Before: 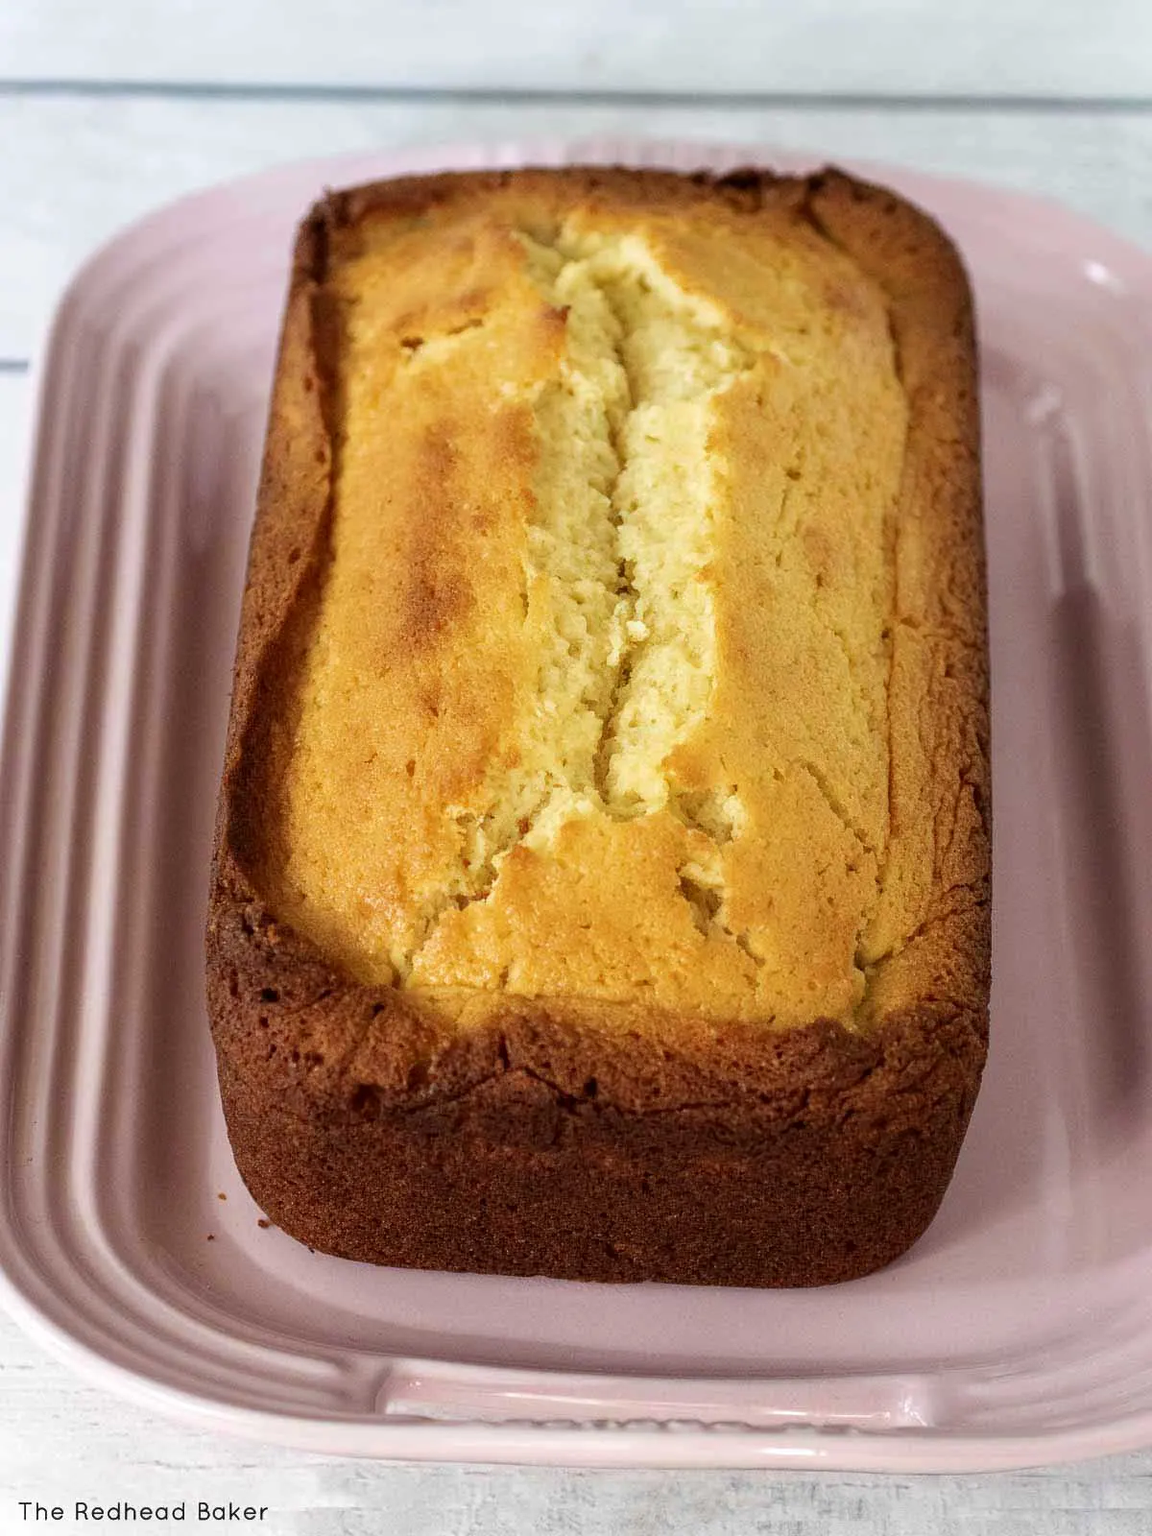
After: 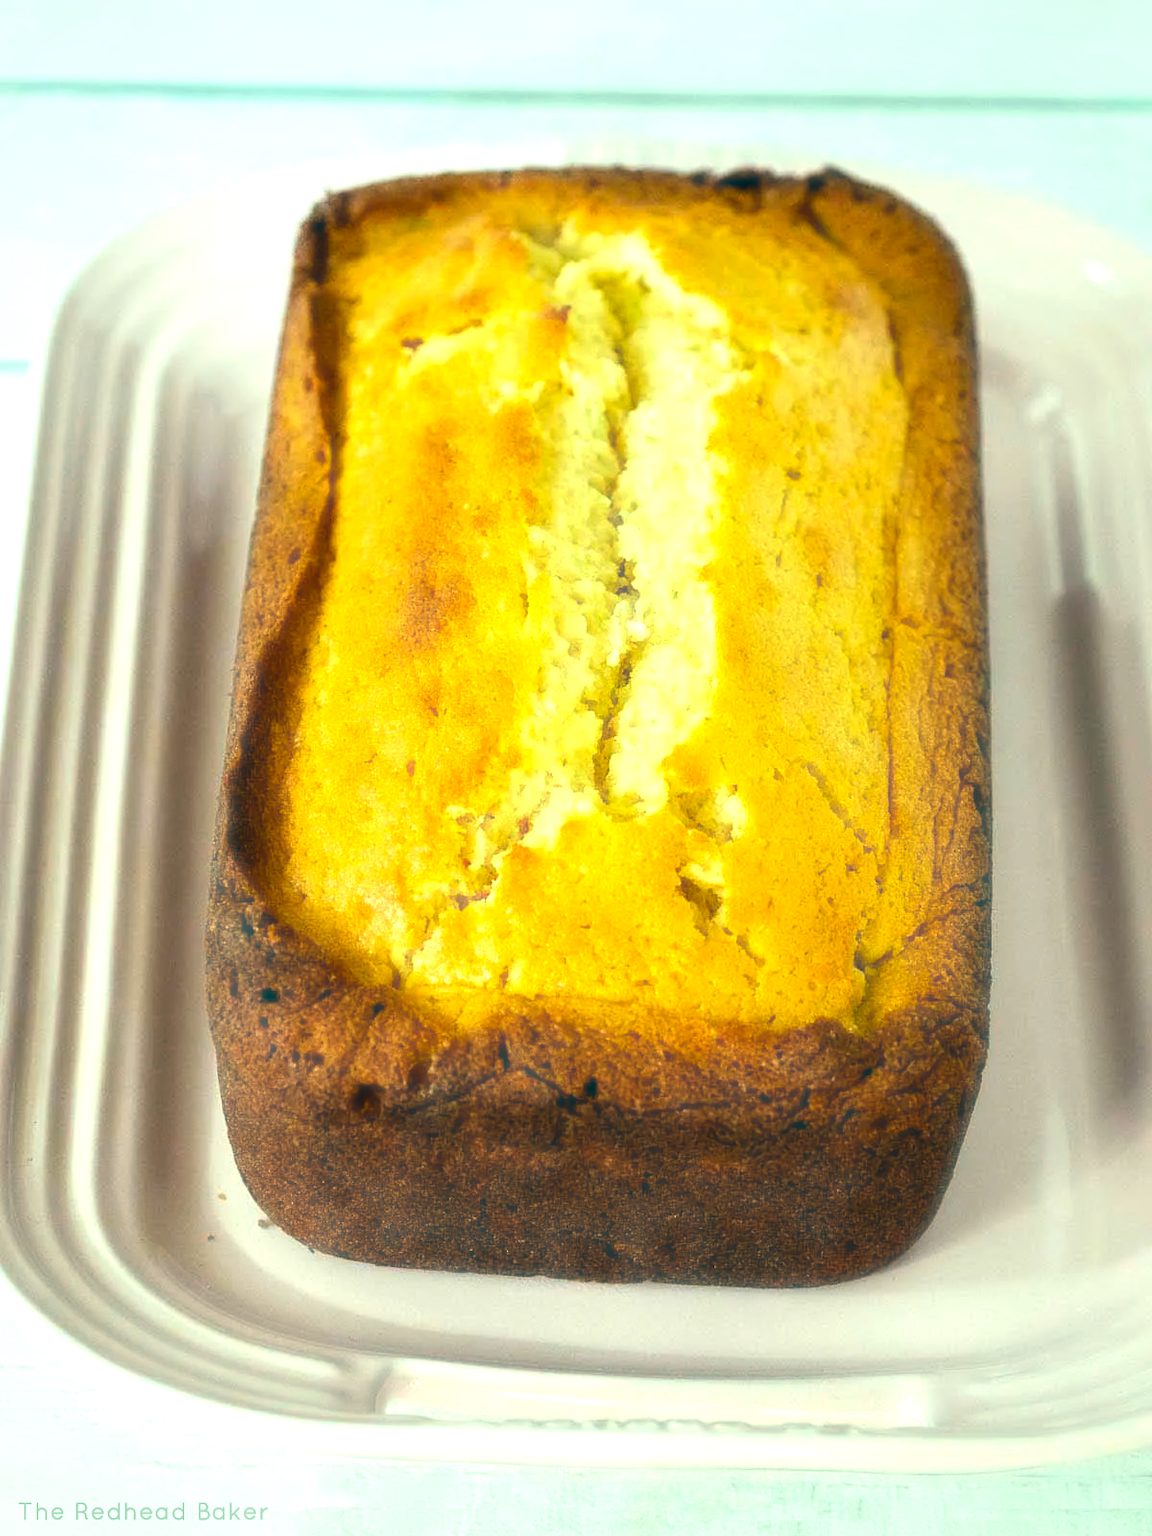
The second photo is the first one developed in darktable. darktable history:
color balance rgb: perceptual saturation grading › global saturation 30%, global vibrance 10%
vignetting: brightness -0.233, saturation 0.141
haze removal: strength -0.9, distance 0.225, compatibility mode true, adaptive false
exposure: black level correction 0, exposure 0.7 EV, compensate exposure bias true, compensate highlight preservation false
color correction: highlights a* -20.08, highlights b* 9.8, shadows a* -20.4, shadows b* -10.76
